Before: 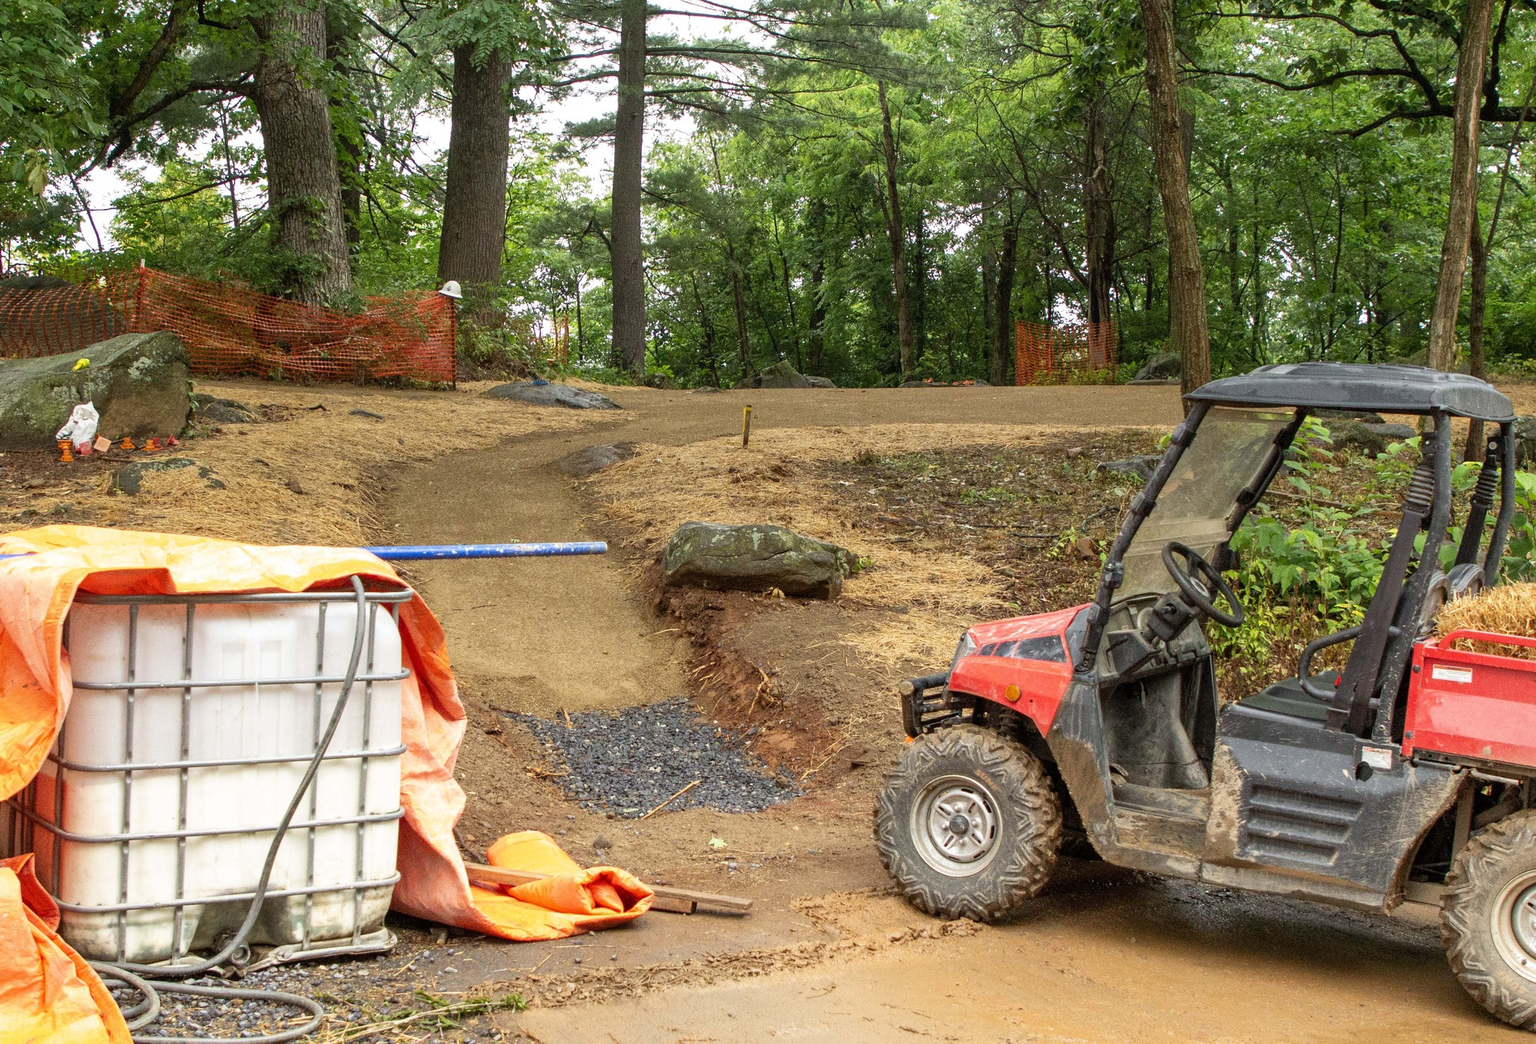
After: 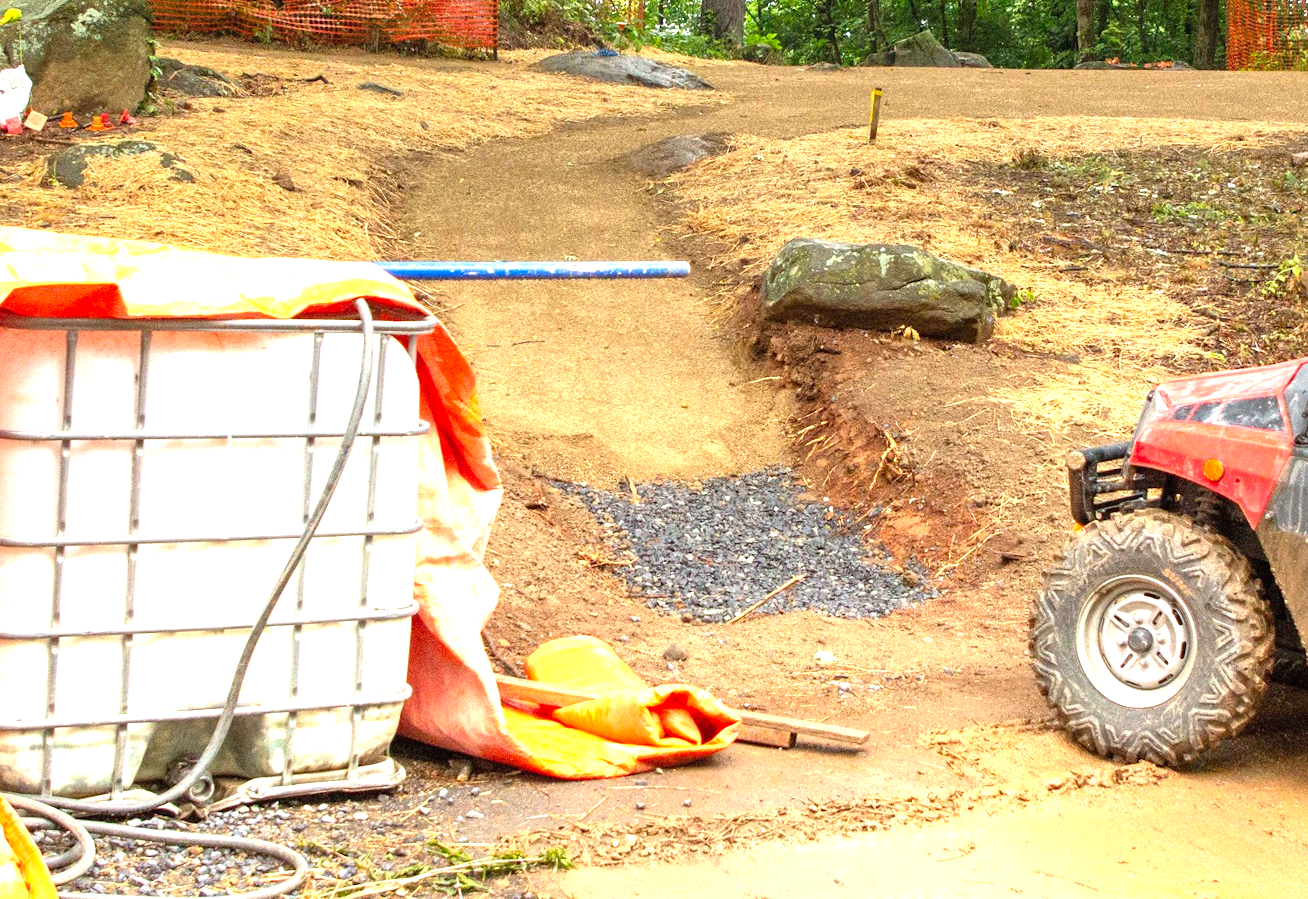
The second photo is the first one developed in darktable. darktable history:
crop and rotate: angle -1.22°, left 3.64%, top 31.77%, right 28.871%
exposure: black level correction 0, exposure 1.098 EV, compensate highlight preservation false
